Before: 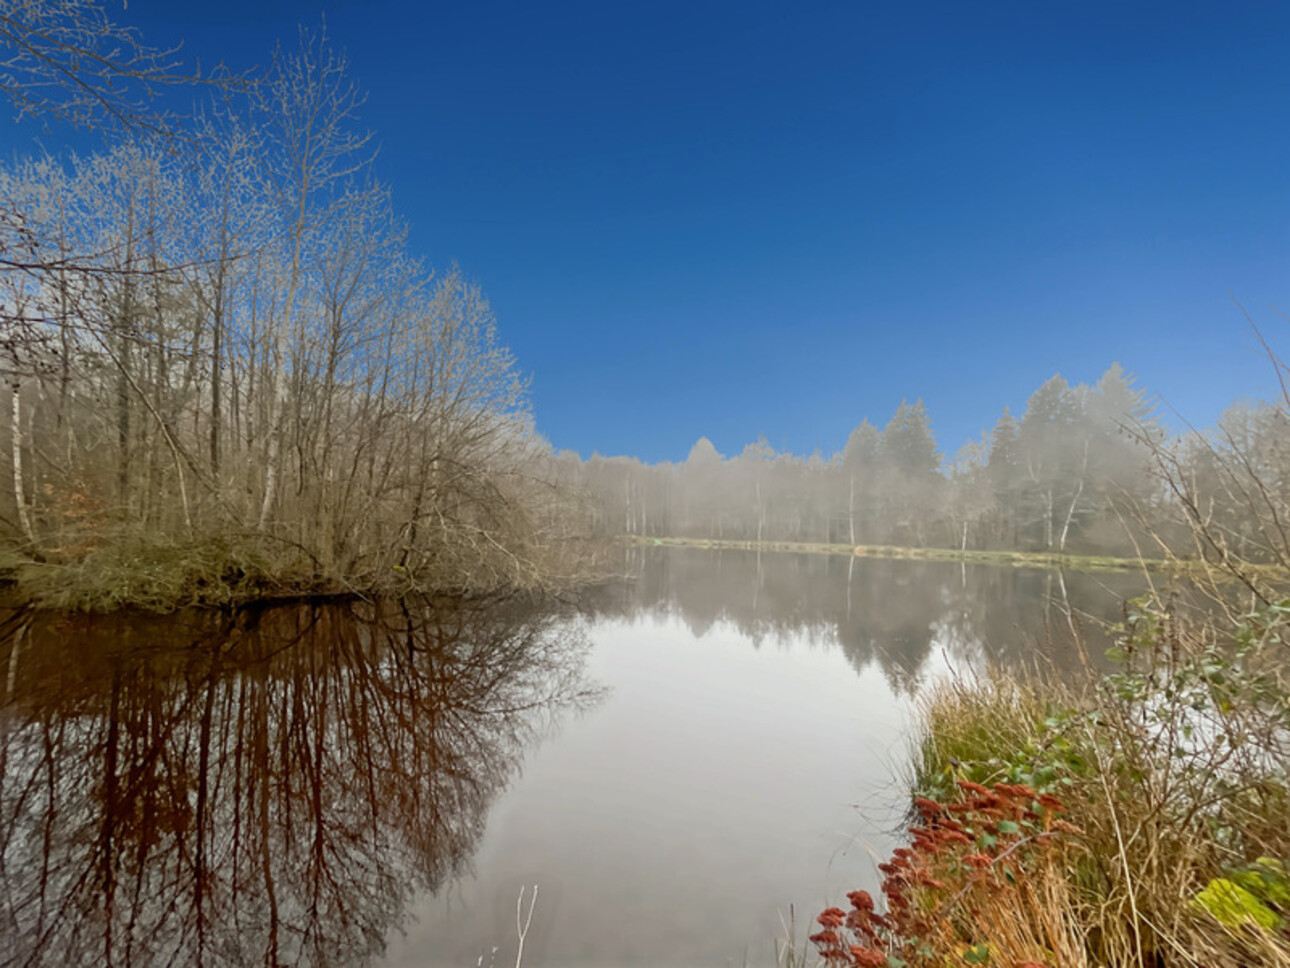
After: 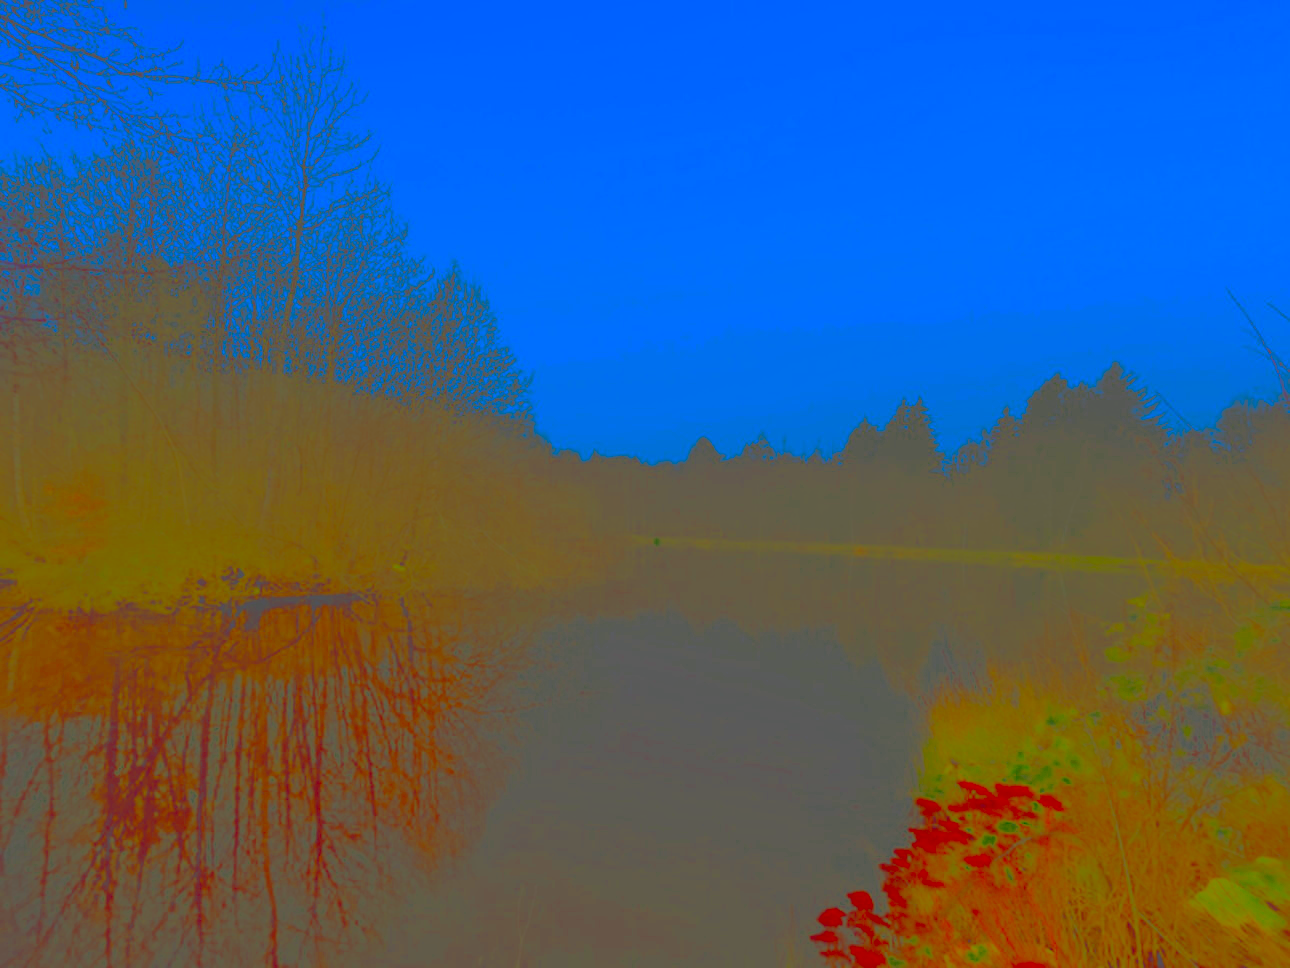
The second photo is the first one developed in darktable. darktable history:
color zones: curves: ch0 [(0.004, 0.305) (0.261, 0.623) (0.389, 0.399) (0.708, 0.571) (0.947, 0.34)]; ch1 [(0.025, 0.645) (0.229, 0.584) (0.326, 0.551) (0.484, 0.262) (0.757, 0.643)]
contrast brightness saturation: contrast -0.971, brightness -0.177, saturation 0.759
exposure: black level correction 0, exposure 0.694 EV, compensate highlight preservation false
shadows and highlights: radius 109.42, shadows 45.18, highlights -67.08, low approximation 0.01, soften with gaussian
levels: levels [0.044, 0.475, 0.791]
